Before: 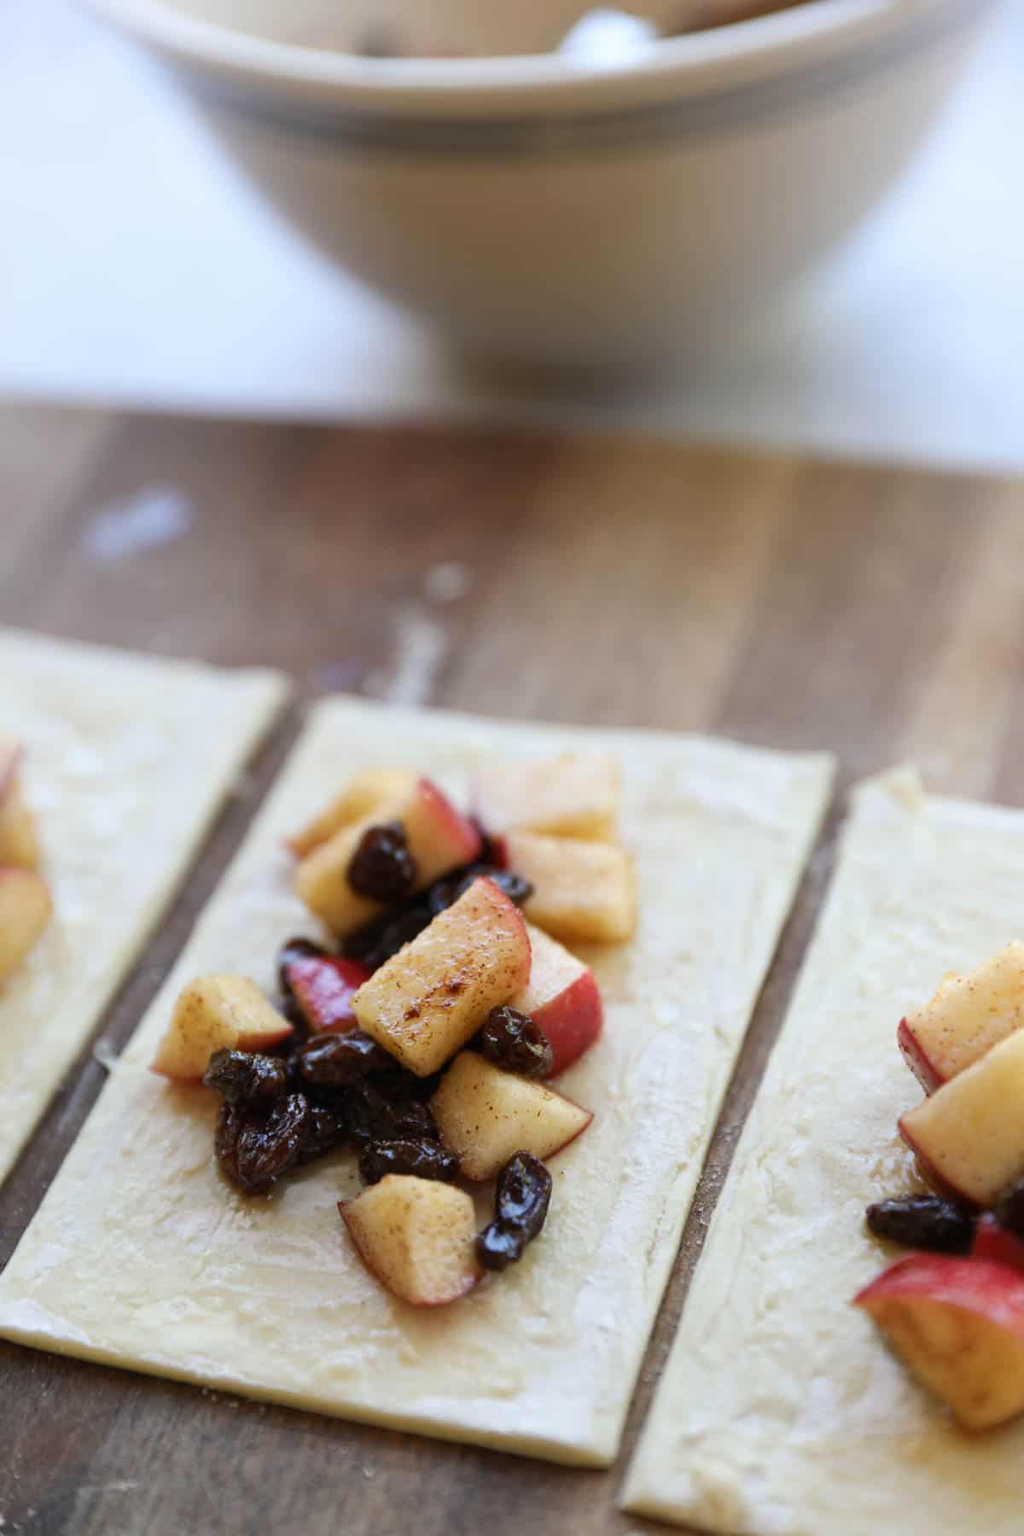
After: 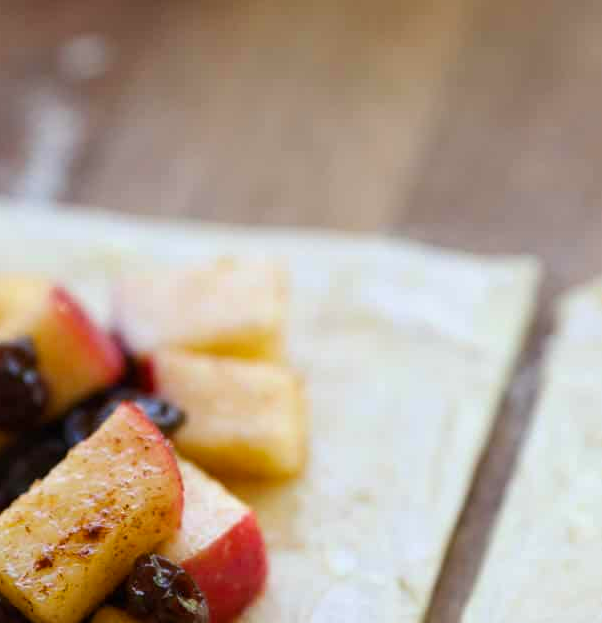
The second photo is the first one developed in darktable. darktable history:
crop: left 36.607%, top 34.735%, right 13.146%, bottom 30.611%
color balance rgb: perceptual saturation grading › global saturation 20%, global vibrance 20%
